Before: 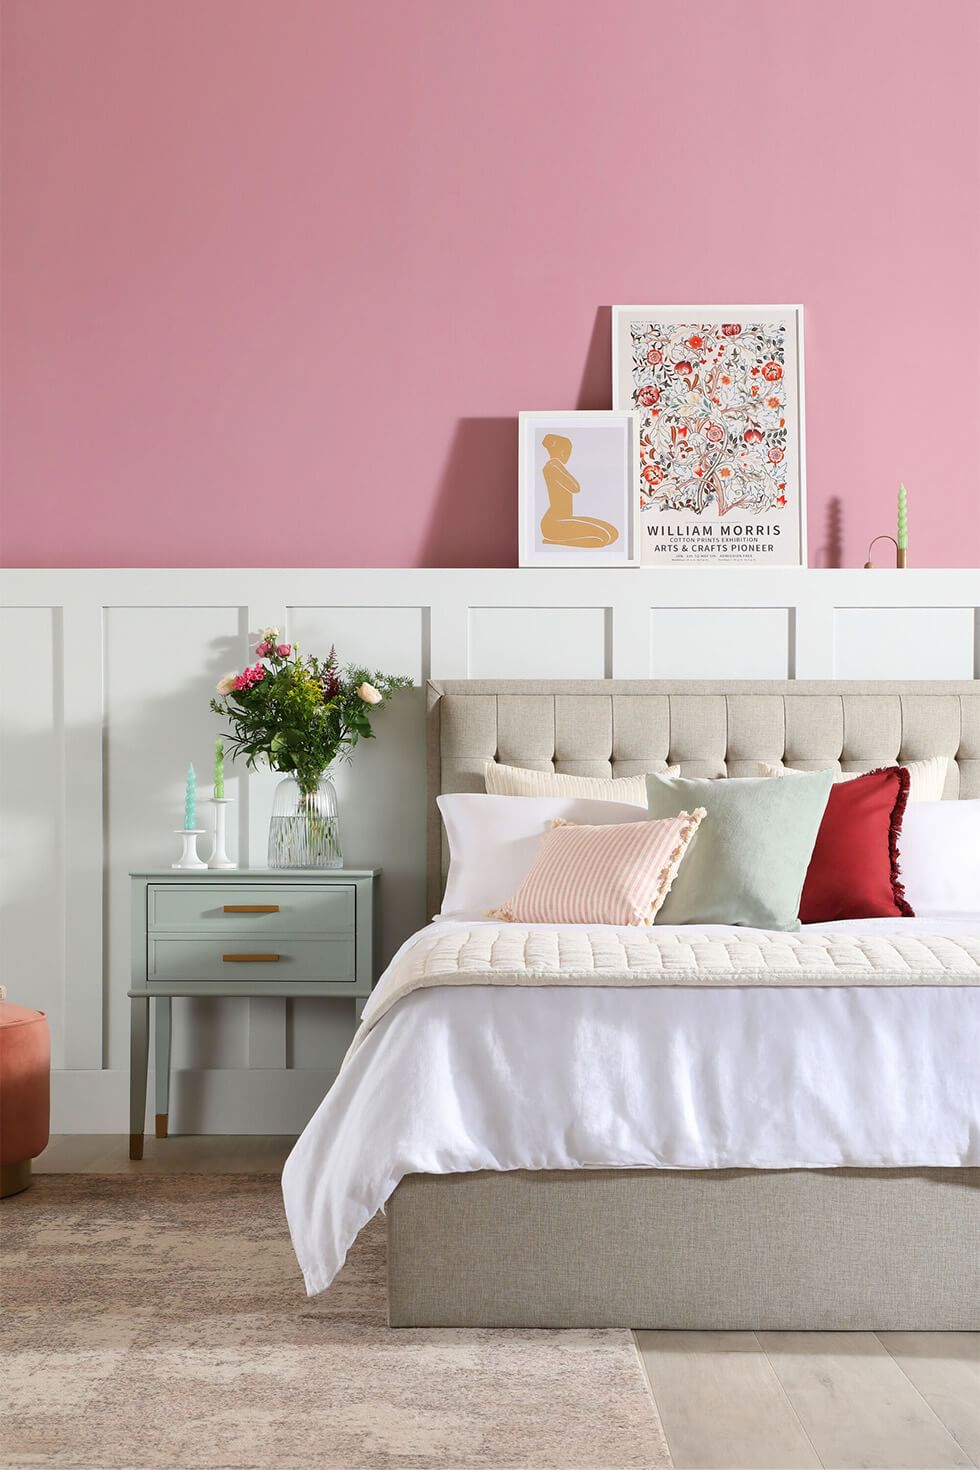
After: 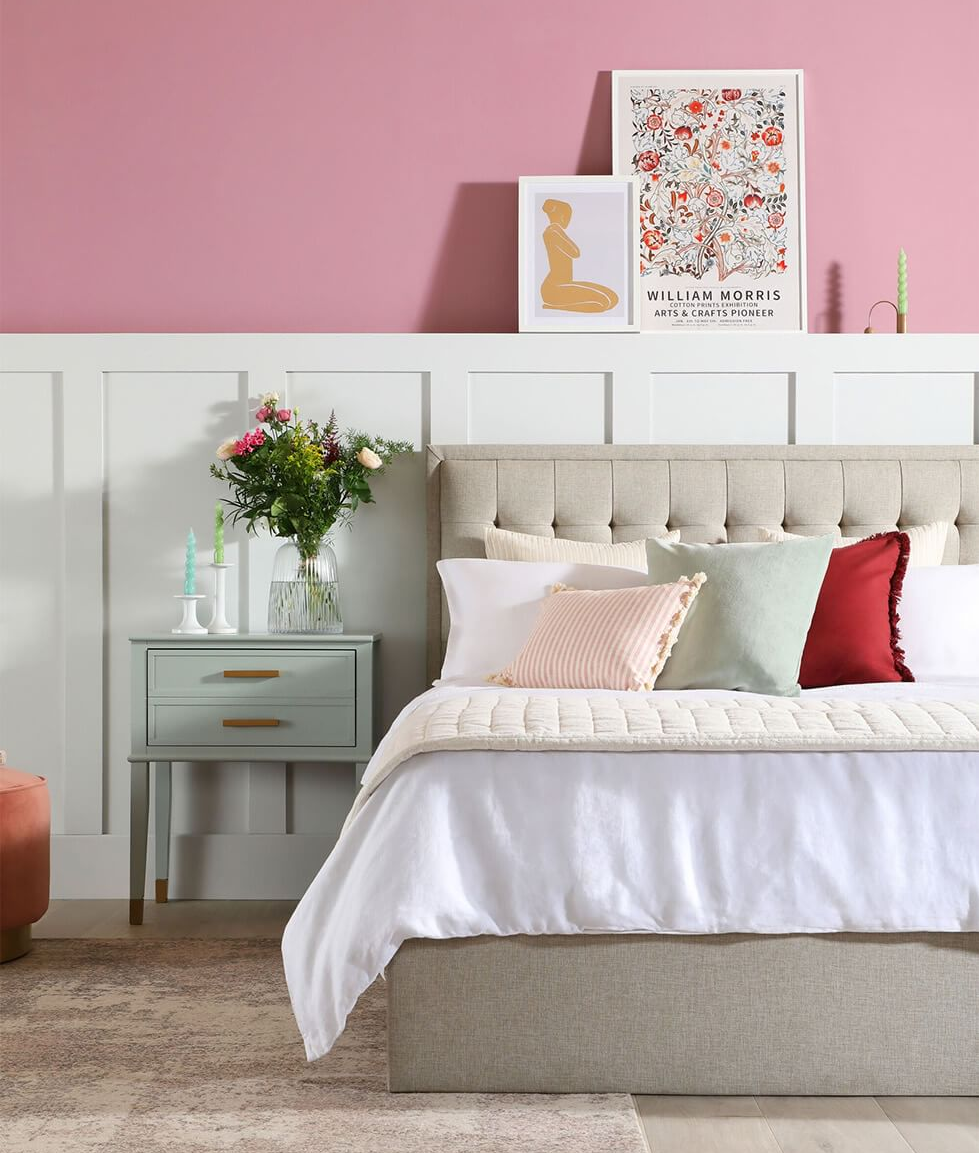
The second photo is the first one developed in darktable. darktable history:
crop and rotate: top 16.003%, bottom 5.494%
